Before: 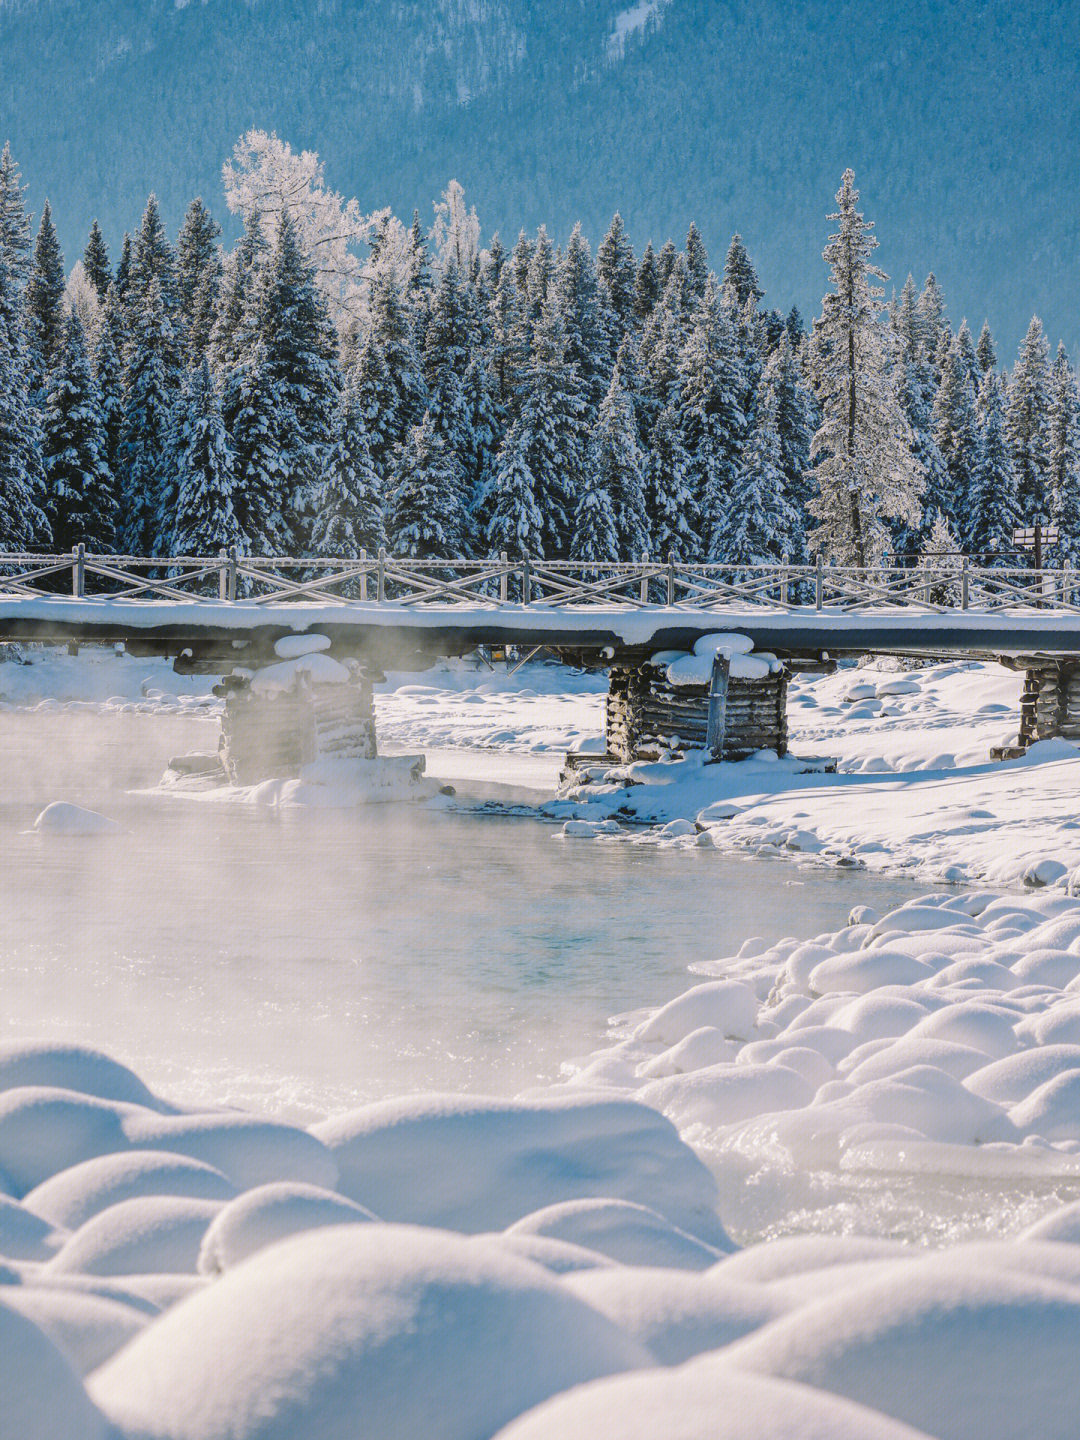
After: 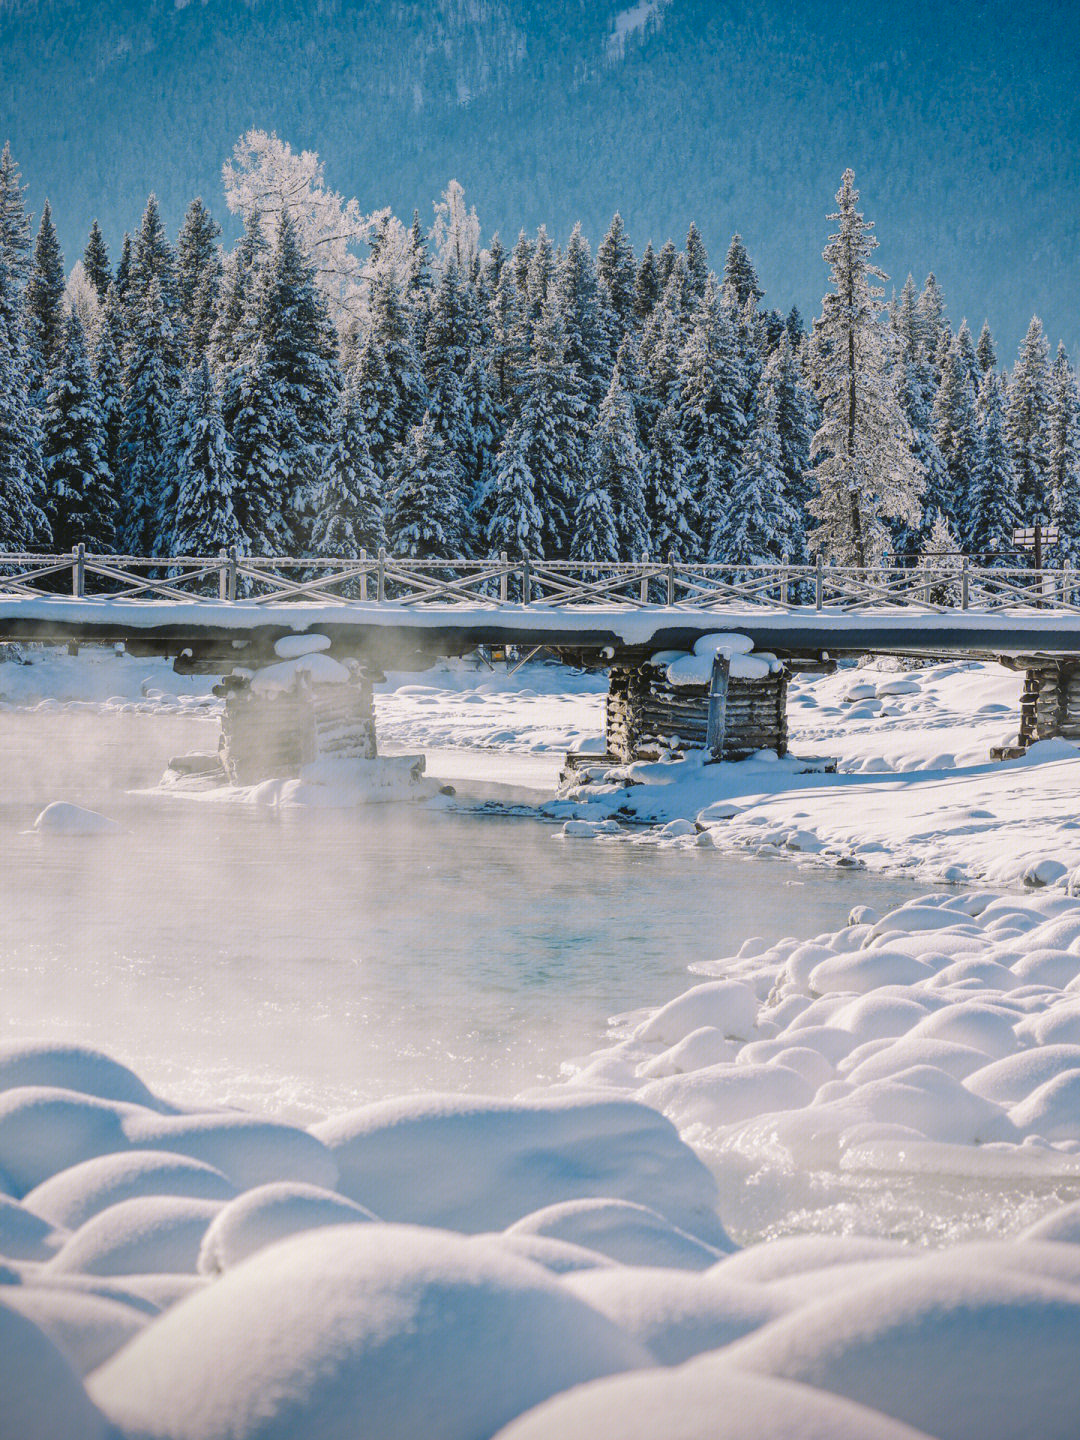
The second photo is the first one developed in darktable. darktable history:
vignetting: fall-off start 97.17%, saturation 0.368, width/height ratio 1.183, unbound false
